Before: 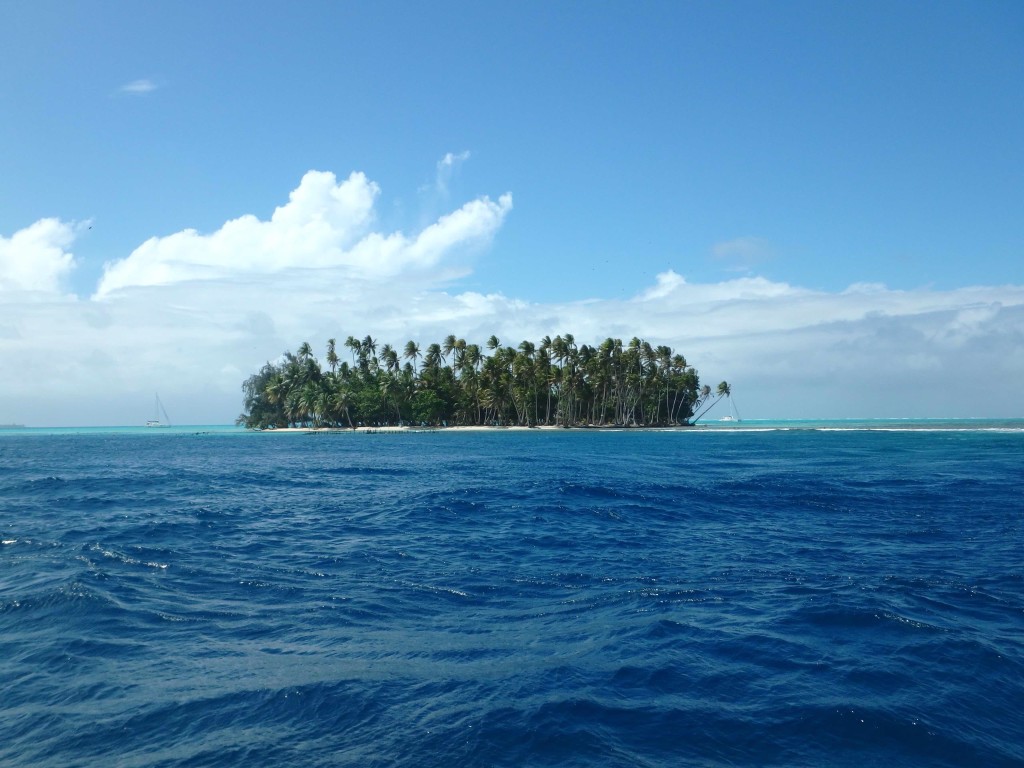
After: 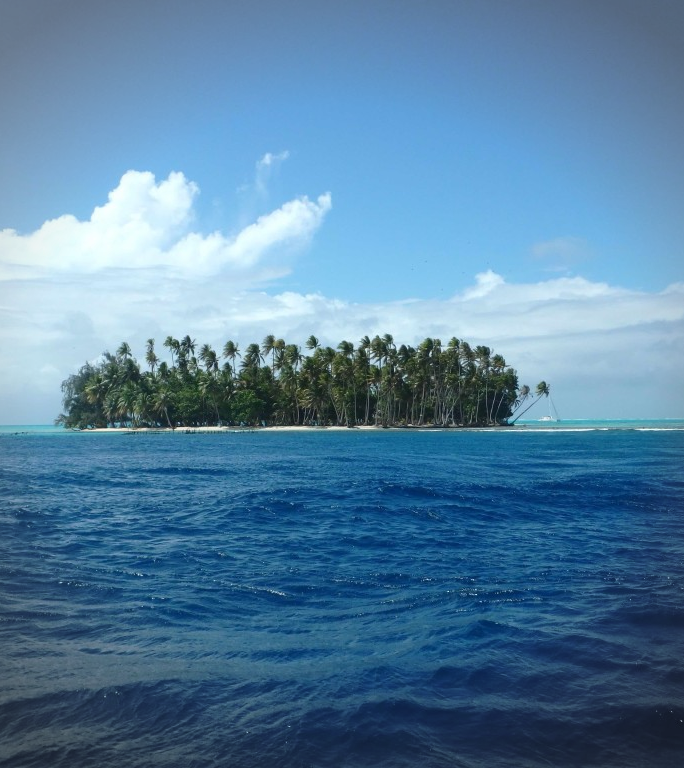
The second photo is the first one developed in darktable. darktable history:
crop and rotate: left 17.732%, right 15.423%
vignetting: width/height ratio 1.094
